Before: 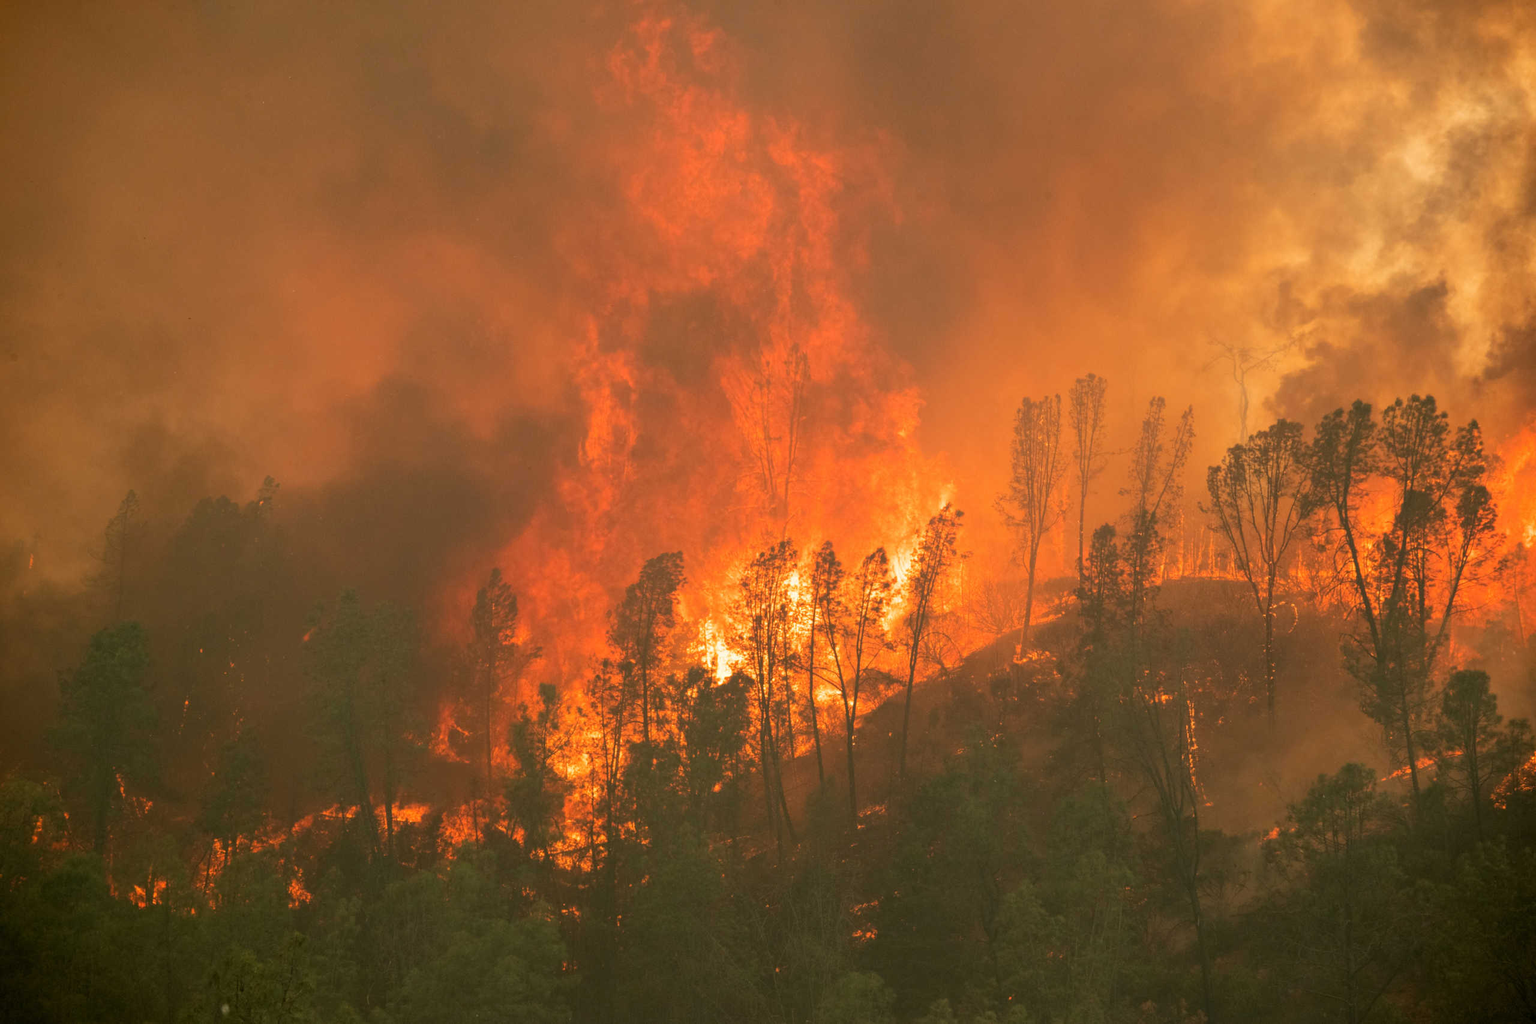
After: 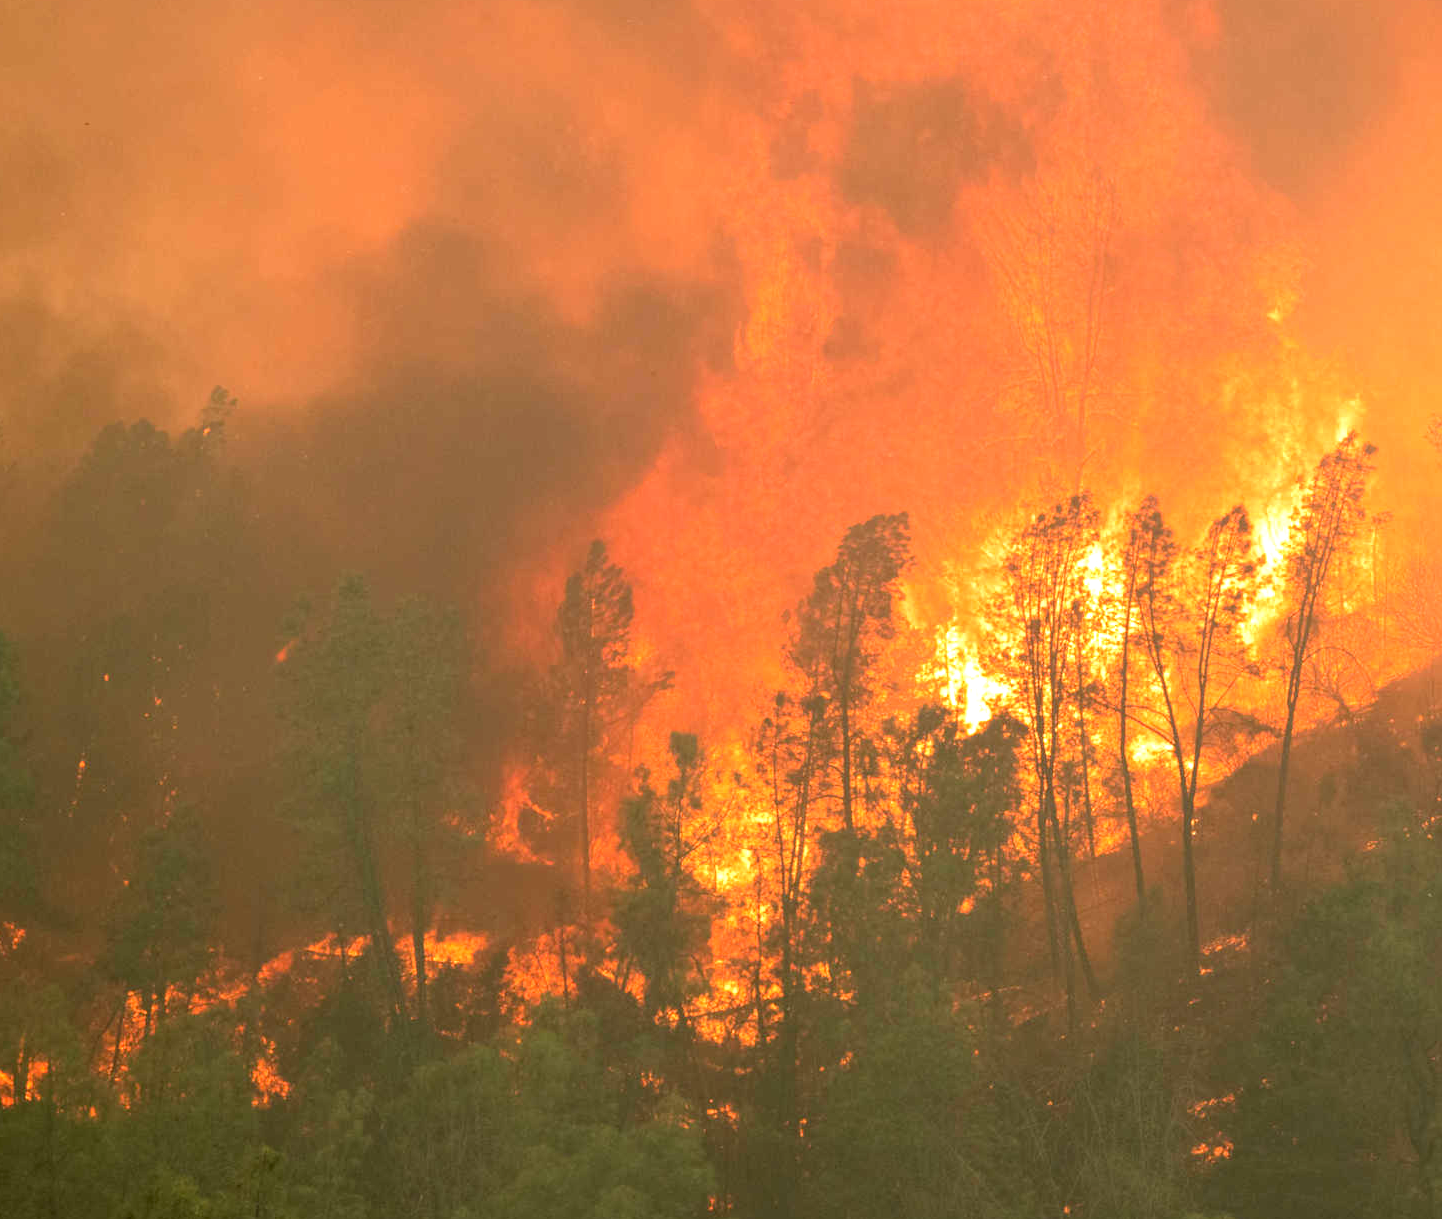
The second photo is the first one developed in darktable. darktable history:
exposure: exposure 0.921 EV, compensate highlight preservation false
crop: left 8.966%, top 23.852%, right 34.699%, bottom 4.703%
